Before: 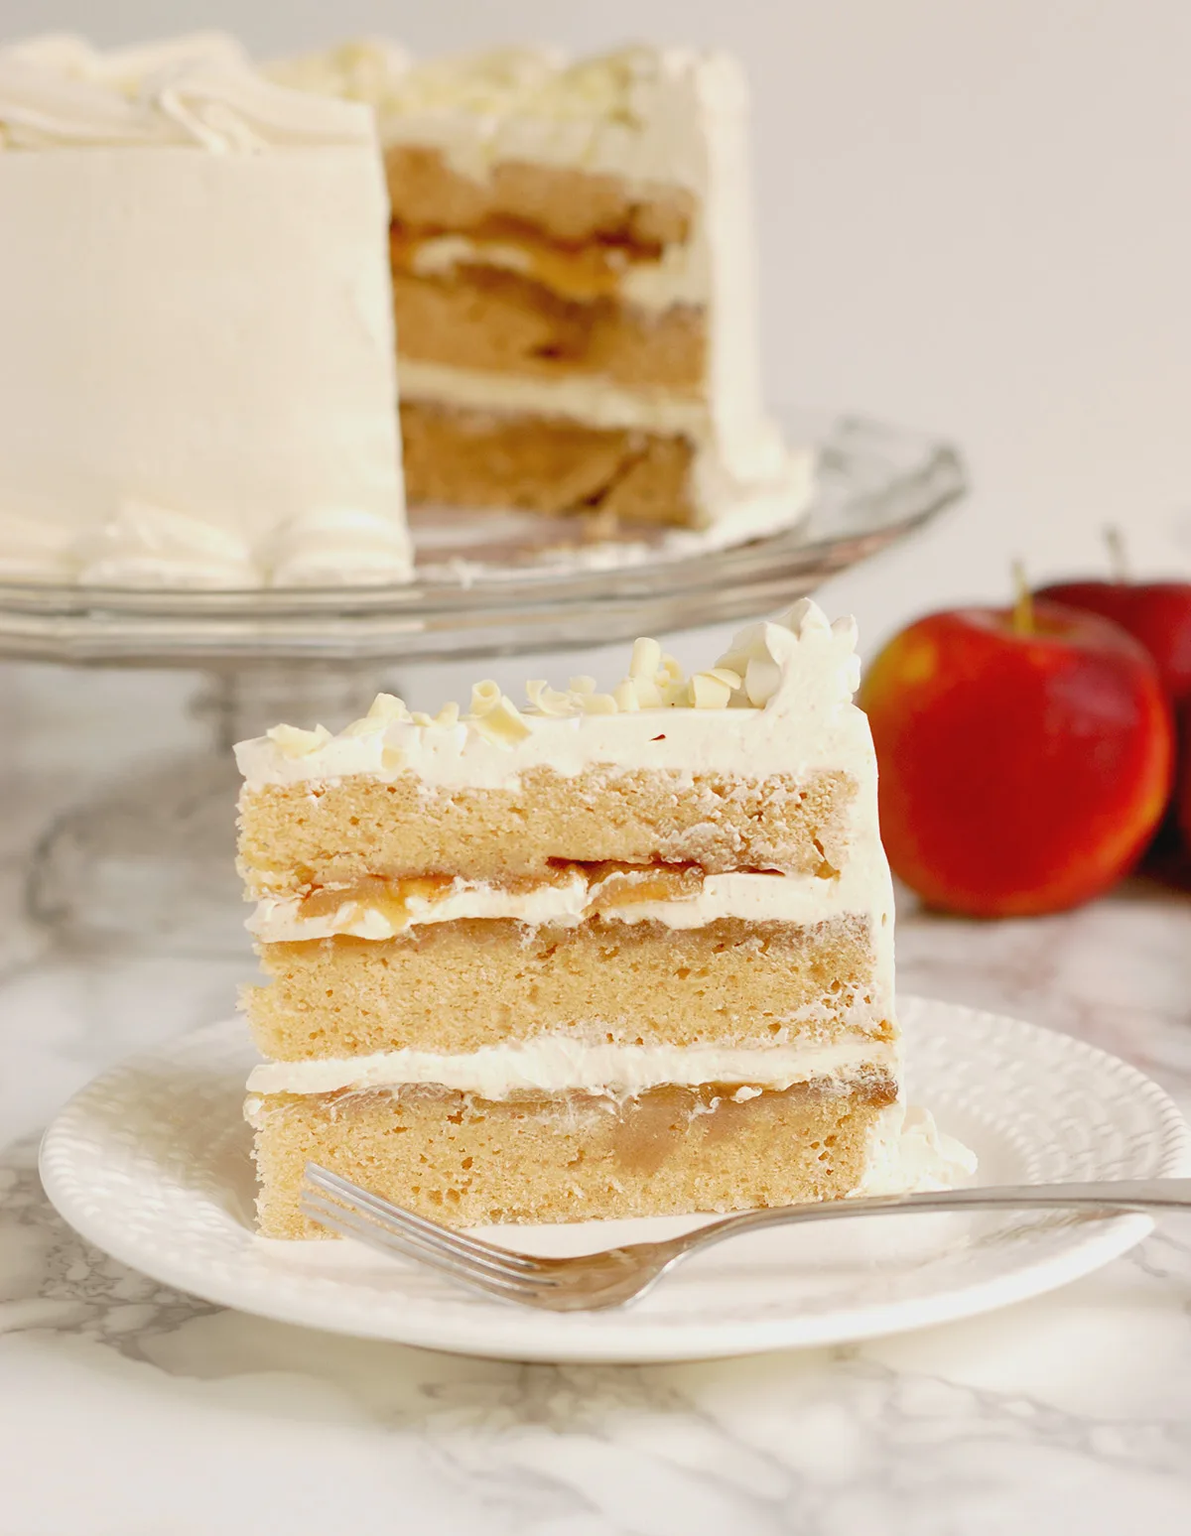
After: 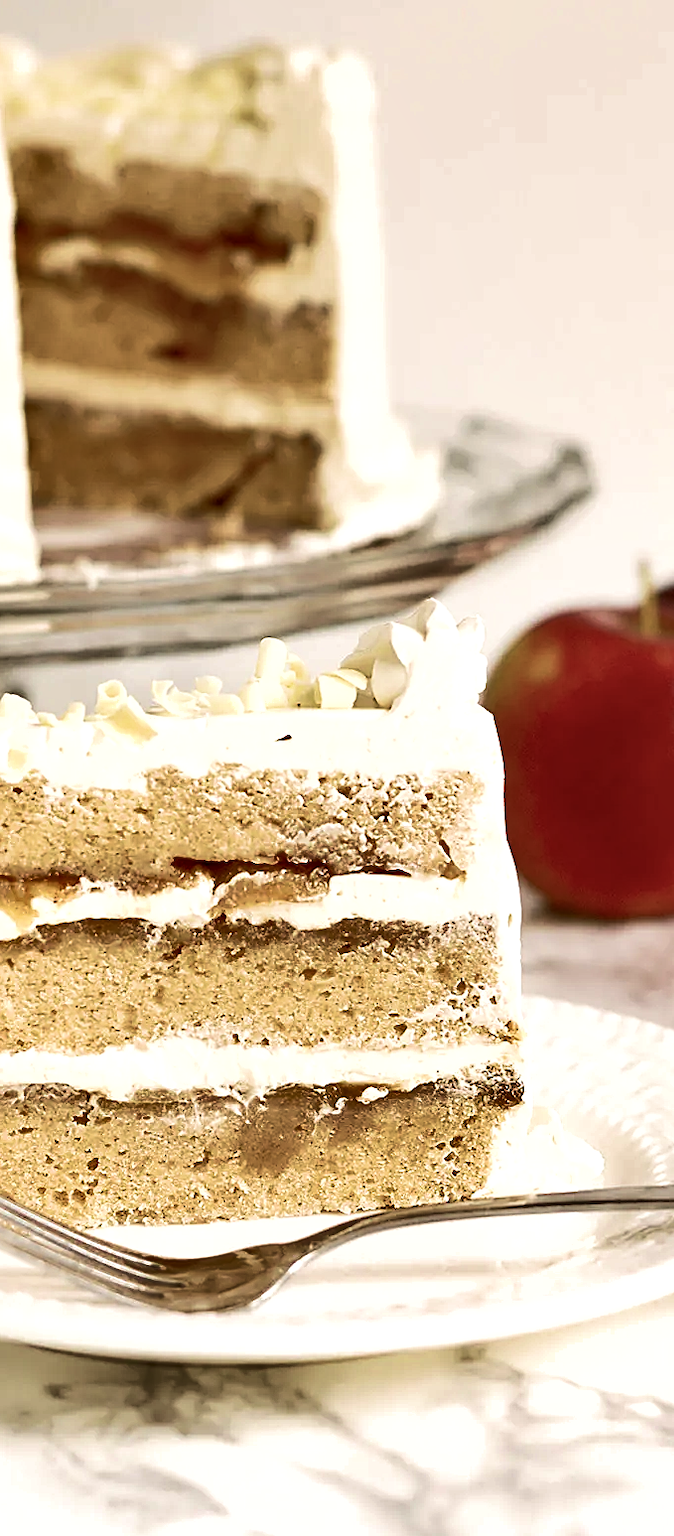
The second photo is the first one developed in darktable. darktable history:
crop: left 31.458%, top 0%, right 11.876%
color balance rgb: perceptual saturation grading › highlights -31.88%, perceptual saturation grading › mid-tones 5.8%, perceptual saturation grading › shadows 18.12%, perceptual brilliance grading › highlights 3.62%, perceptual brilliance grading › mid-tones -18.12%, perceptual brilliance grading › shadows -41.3%
shadows and highlights: soften with gaussian
velvia: strength 45%
tone equalizer: -8 EV -0.417 EV, -7 EV -0.389 EV, -6 EV -0.333 EV, -5 EV -0.222 EV, -3 EV 0.222 EV, -2 EV 0.333 EV, -1 EV 0.389 EV, +0 EV 0.417 EV, edges refinement/feathering 500, mask exposure compensation -1.57 EV, preserve details no
sharpen: on, module defaults
